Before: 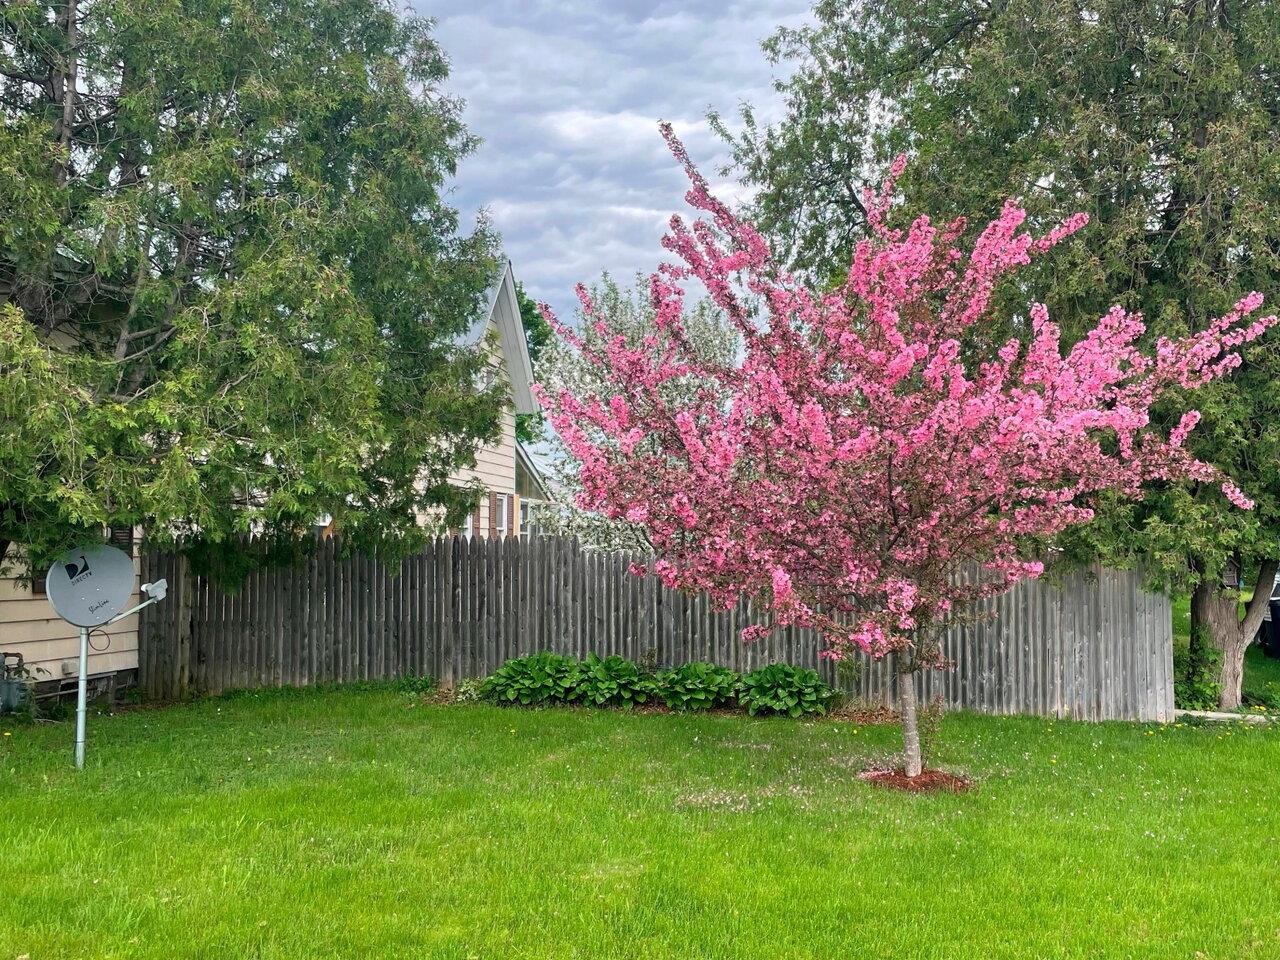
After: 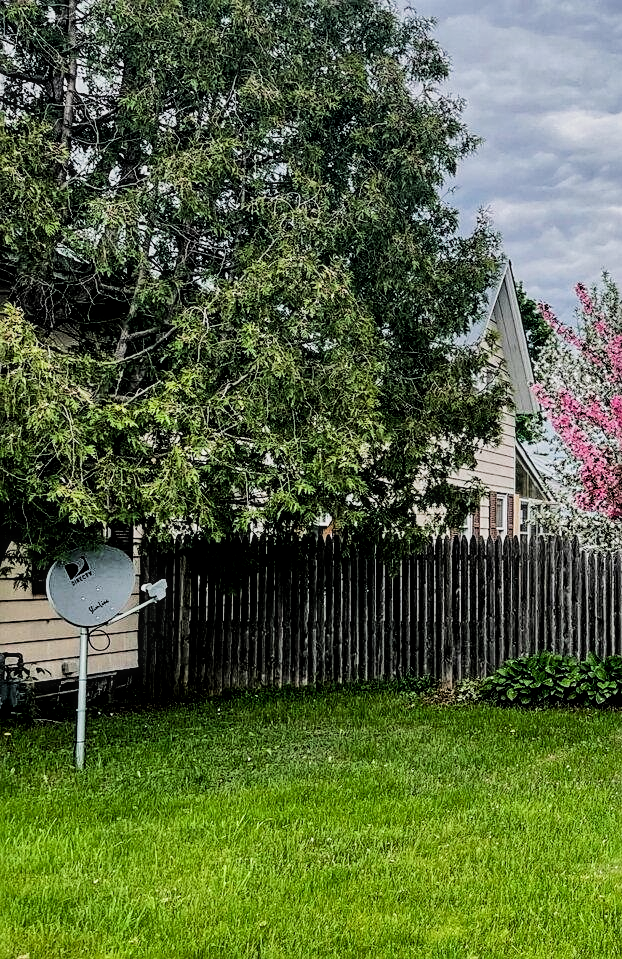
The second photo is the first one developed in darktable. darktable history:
exposure: black level correction 0.011, exposure -0.483 EV, compensate highlight preservation false
crop and rotate: left 0.049%, top 0%, right 51.357%
filmic rgb: black relative exposure -5.12 EV, white relative exposure 3.55 EV, hardness 3.16, contrast 1.297, highlights saturation mix -49.87%
sharpen: on, module defaults
shadows and highlights: low approximation 0.01, soften with gaussian
local contrast: on, module defaults
tone equalizer: -8 EV -0.394 EV, -7 EV -0.393 EV, -6 EV -0.323 EV, -5 EV -0.254 EV, -3 EV 0.256 EV, -2 EV 0.325 EV, -1 EV 0.378 EV, +0 EV 0.426 EV, edges refinement/feathering 500, mask exposure compensation -1.57 EV, preserve details no
